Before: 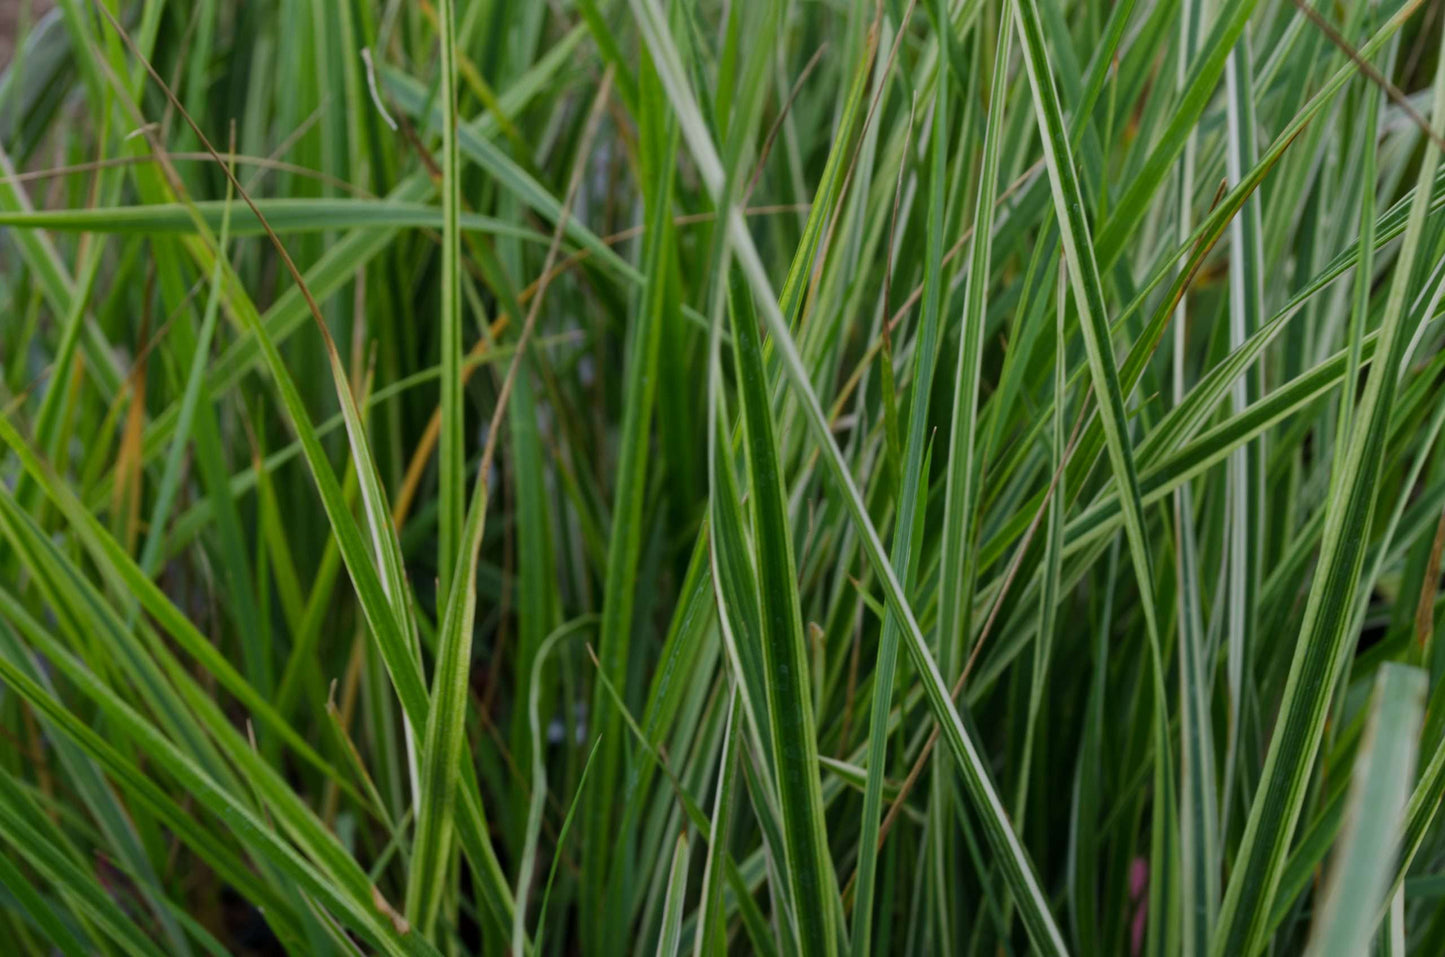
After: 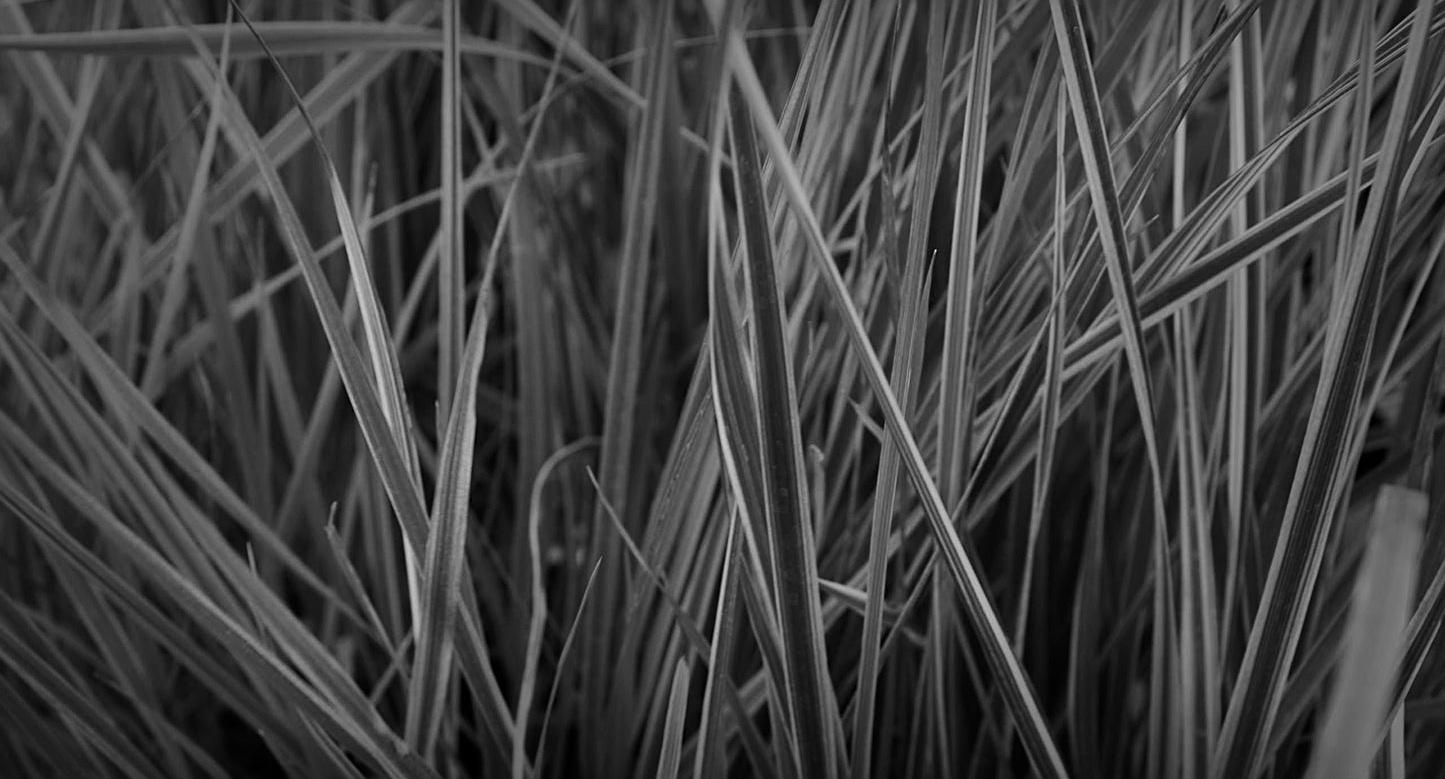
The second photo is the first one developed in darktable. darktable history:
crop and rotate: top 18.507%
monochrome: on, module defaults
tone equalizer: -8 EV -0.417 EV, -7 EV -0.389 EV, -6 EV -0.333 EV, -5 EV -0.222 EV, -3 EV 0.222 EV, -2 EV 0.333 EV, -1 EV 0.389 EV, +0 EV 0.417 EV, edges refinement/feathering 500, mask exposure compensation -1.57 EV, preserve details no
color correction: highlights a* -0.137, highlights b* 0.137
sharpen: on, module defaults
rgb curve: curves: ch0 [(0, 0) (0.175, 0.154) (0.785, 0.663) (1, 1)]
vignetting: fall-off start 53.2%, brightness -0.594, saturation 0, automatic ratio true, width/height ratio 1.313, shape 0.22, unbound false
